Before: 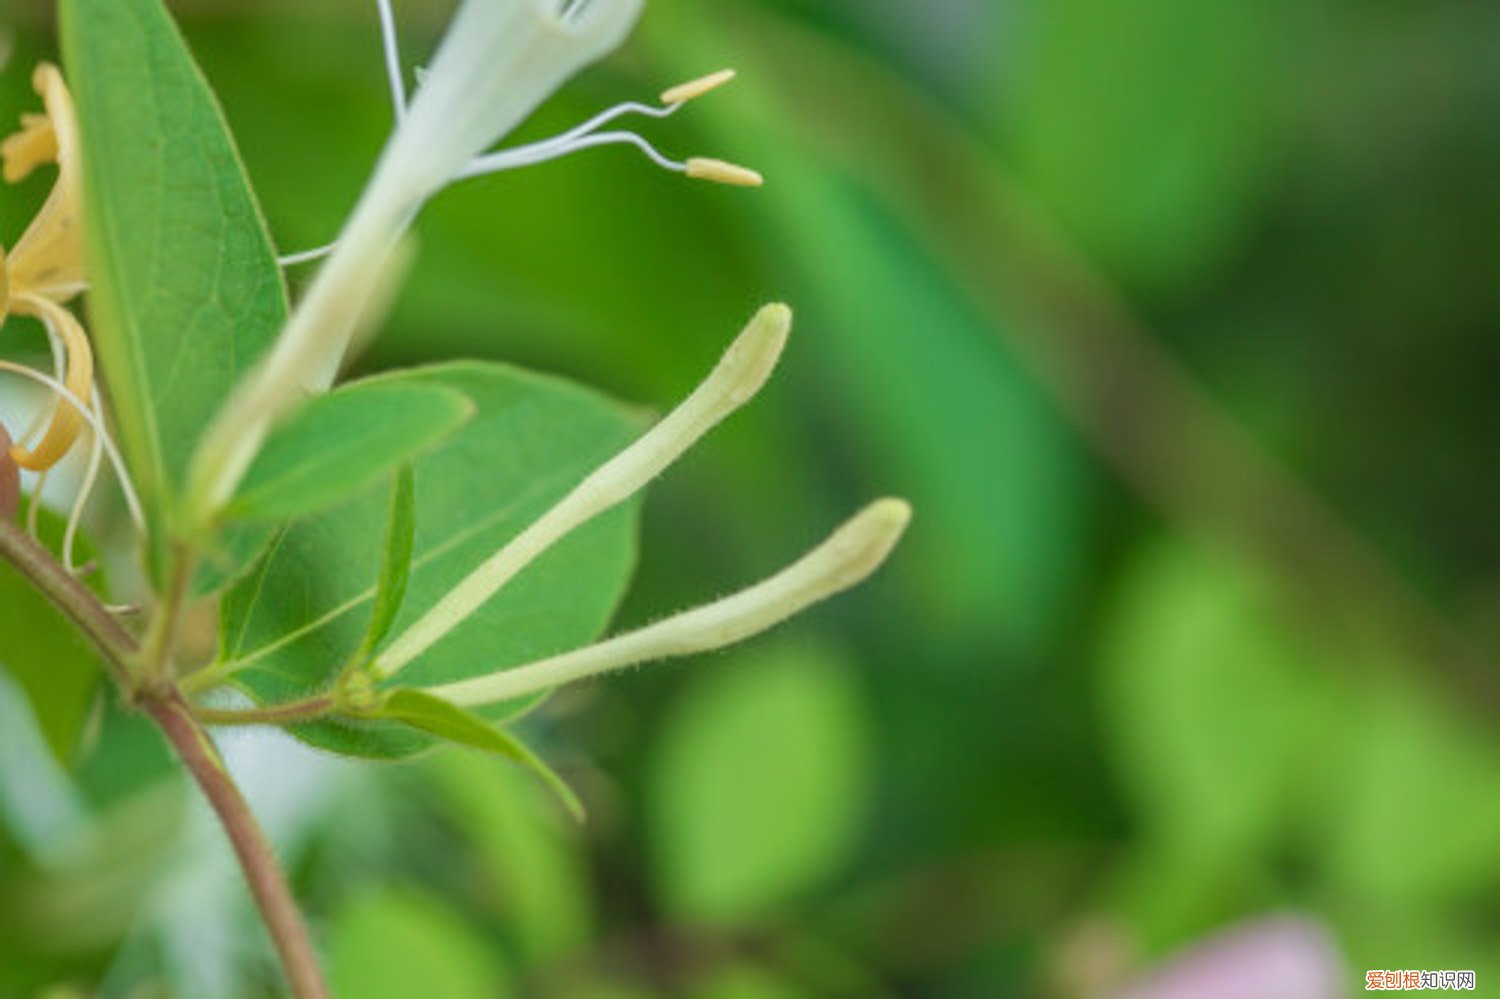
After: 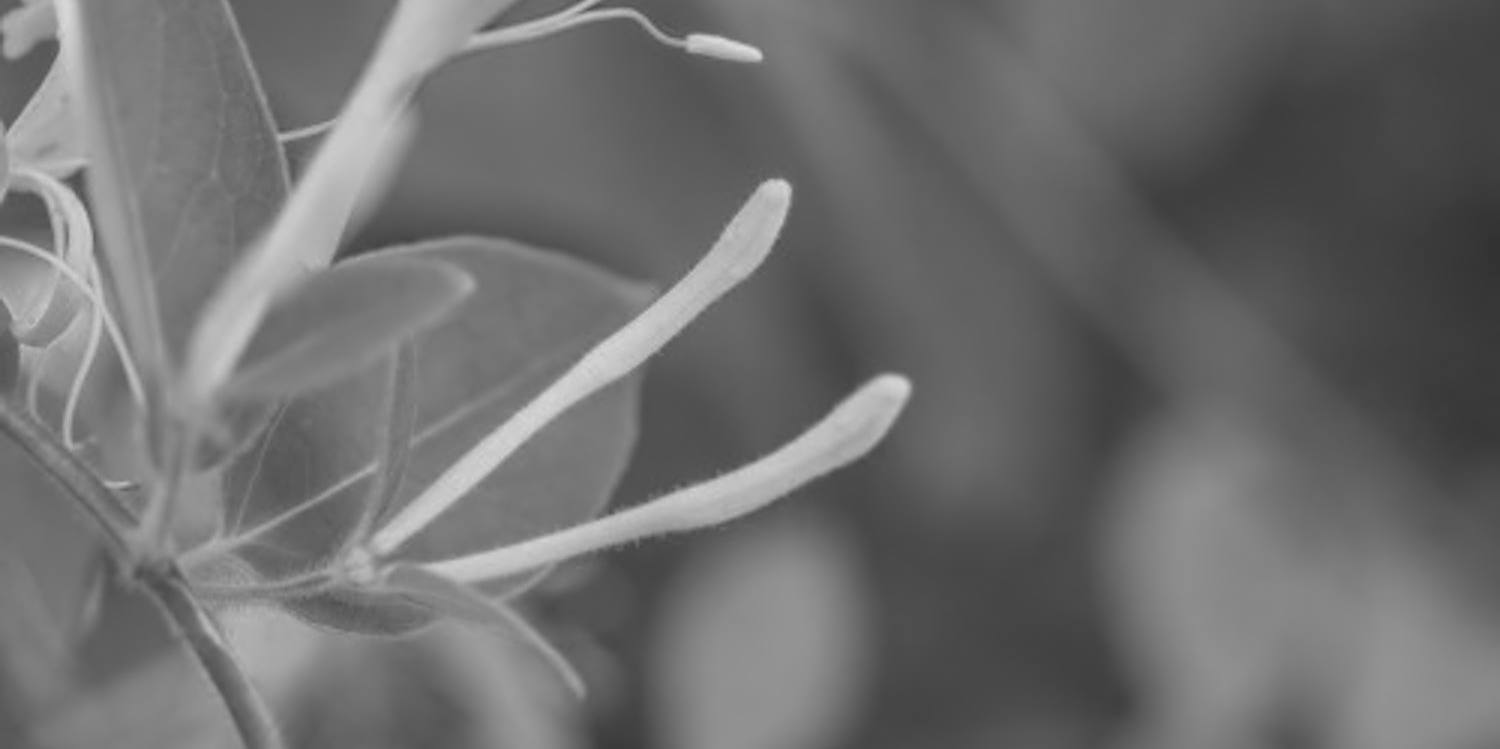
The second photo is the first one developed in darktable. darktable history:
color zones: curves: ch0 [(0.002, 0.593) (0.143, 0.417) (0.285, 0.541) (0.455, 0.289) (0.608, 0.327) (0.727, 0.283) (0.869, 0.571) (1, 0.603)]; ch1 [(0, 0) (0.143, 0) (0.286, 0) (0.429, 0) (0.571, 0) (0.714, 0) (0.857, 0)]
contrast brightness saturation: contrast -0.19, saturation 0.19
contrast equalizer: y [[0.5 ×4, 0.524, 0.59], [0.5 ×6], [0.5 ×6], [0, 0, 0, 0.01, 0.045, 0.012], [0, 0, 0, 0.044, 0.195, 0.131]]
haze removal: strength 0.29, distance 0.25, compatibility mode true, adaptive false
tone equalizer: on, module defaults
crop and rotate: top 12.5%, bottom 12.5%
